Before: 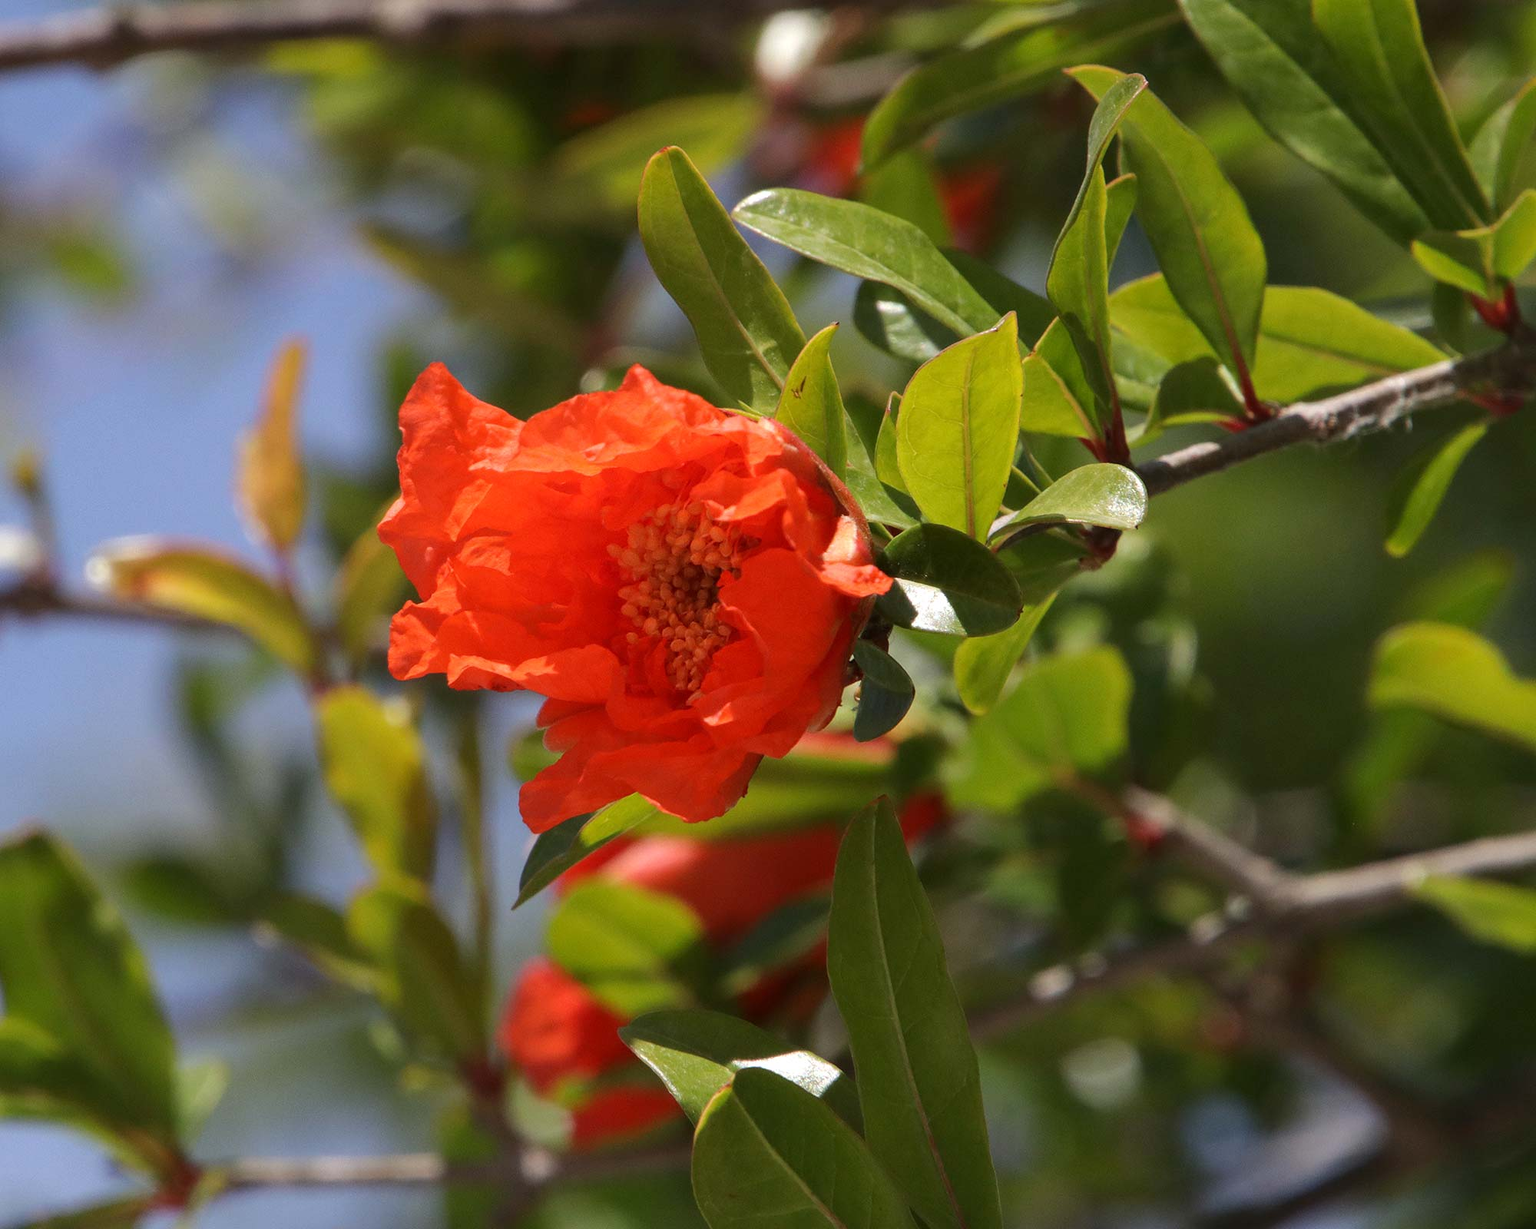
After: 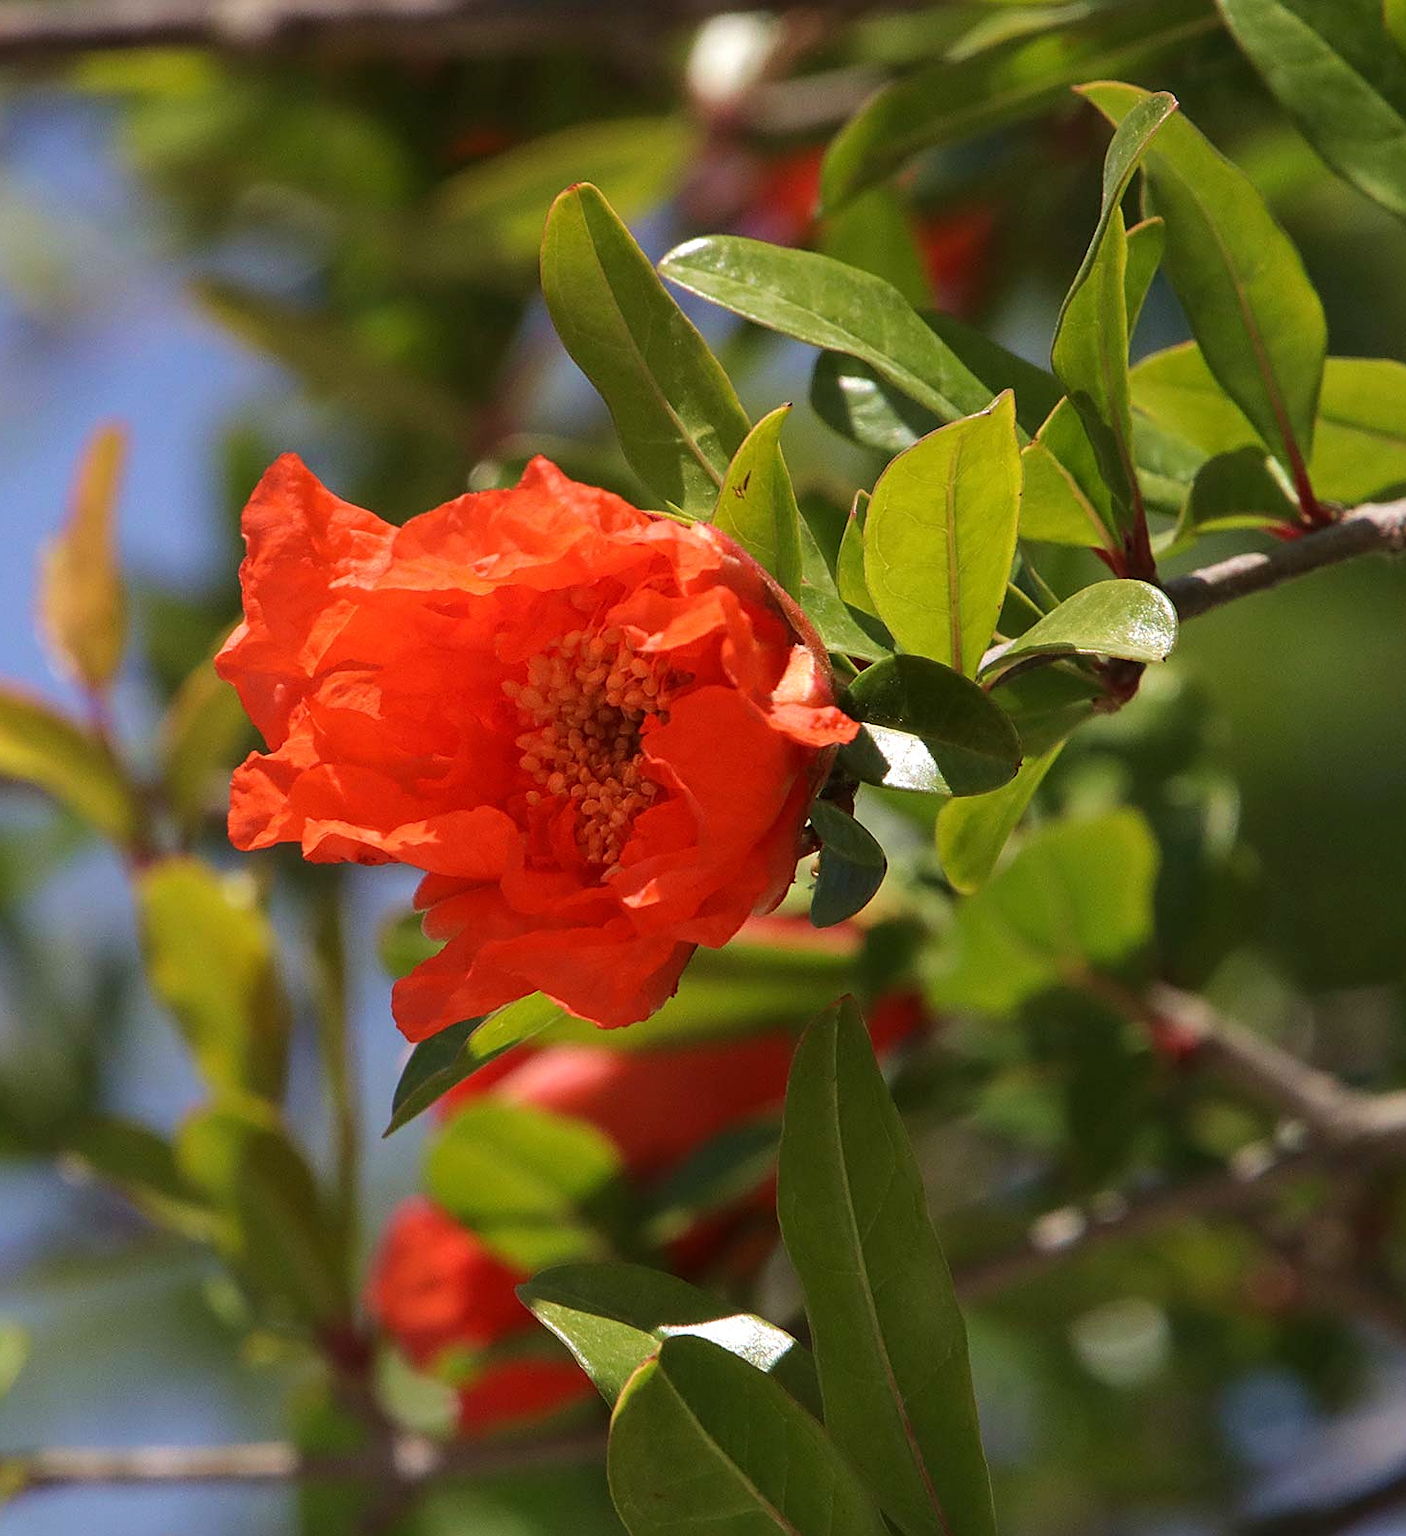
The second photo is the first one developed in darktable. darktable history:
sharpen: on, module defaults
crop: left 13.443%, right 13.31%
velvia: on, module defaults
